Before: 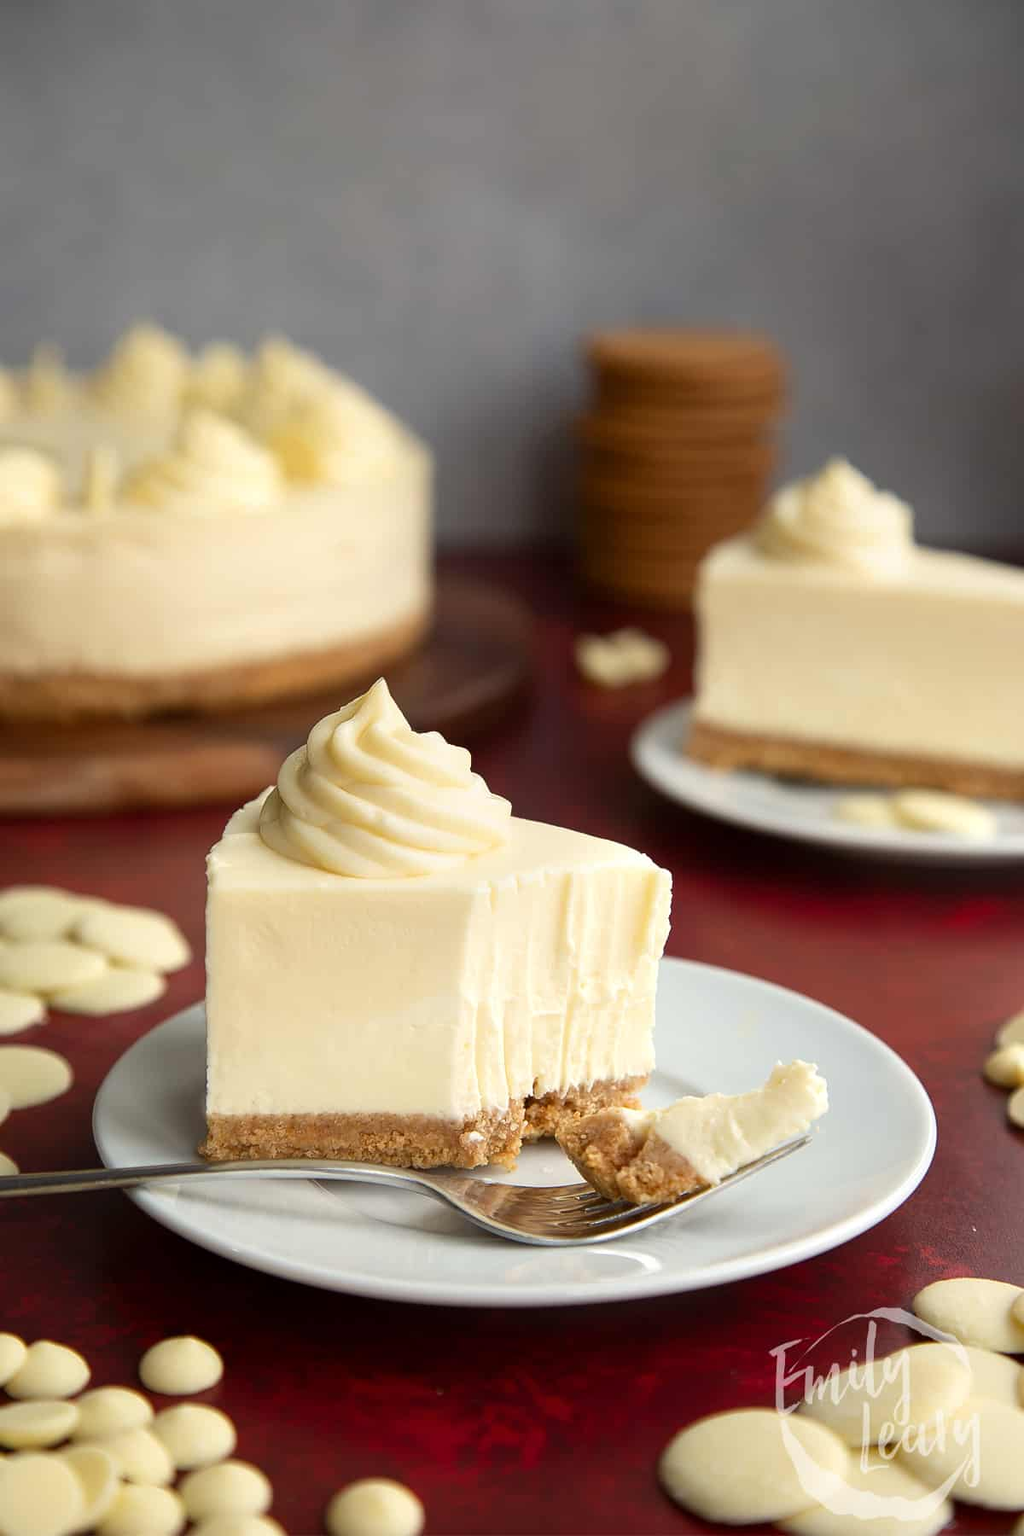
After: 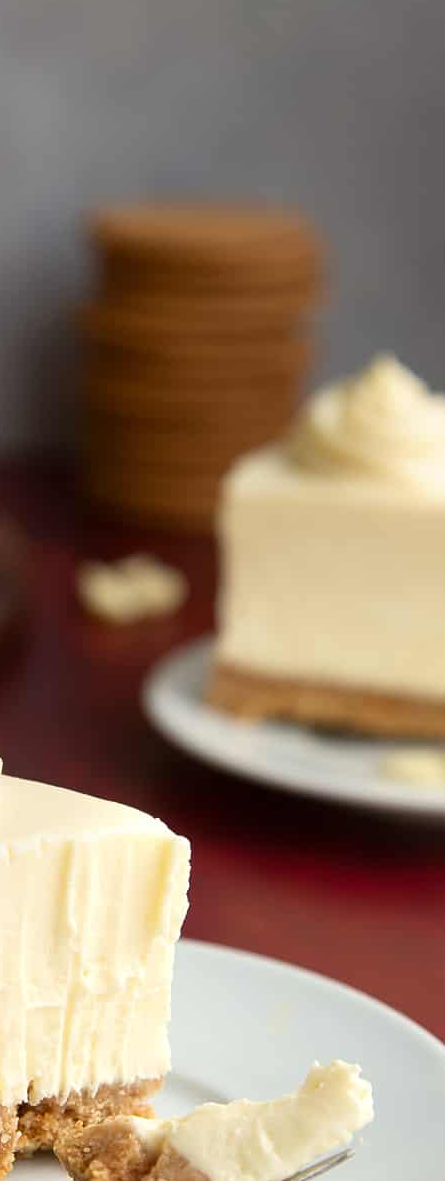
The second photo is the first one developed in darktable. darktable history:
crop and rotate: left 49.821%, top 10.147%, right 13.067%, bottom 24.214%
